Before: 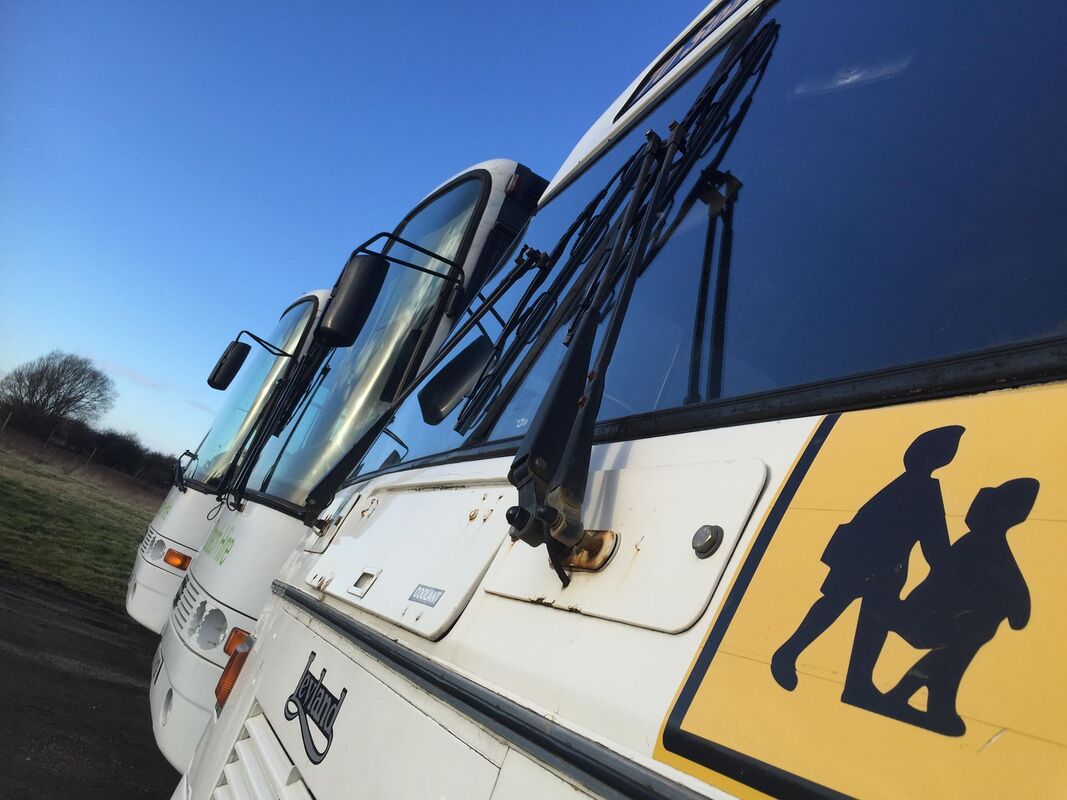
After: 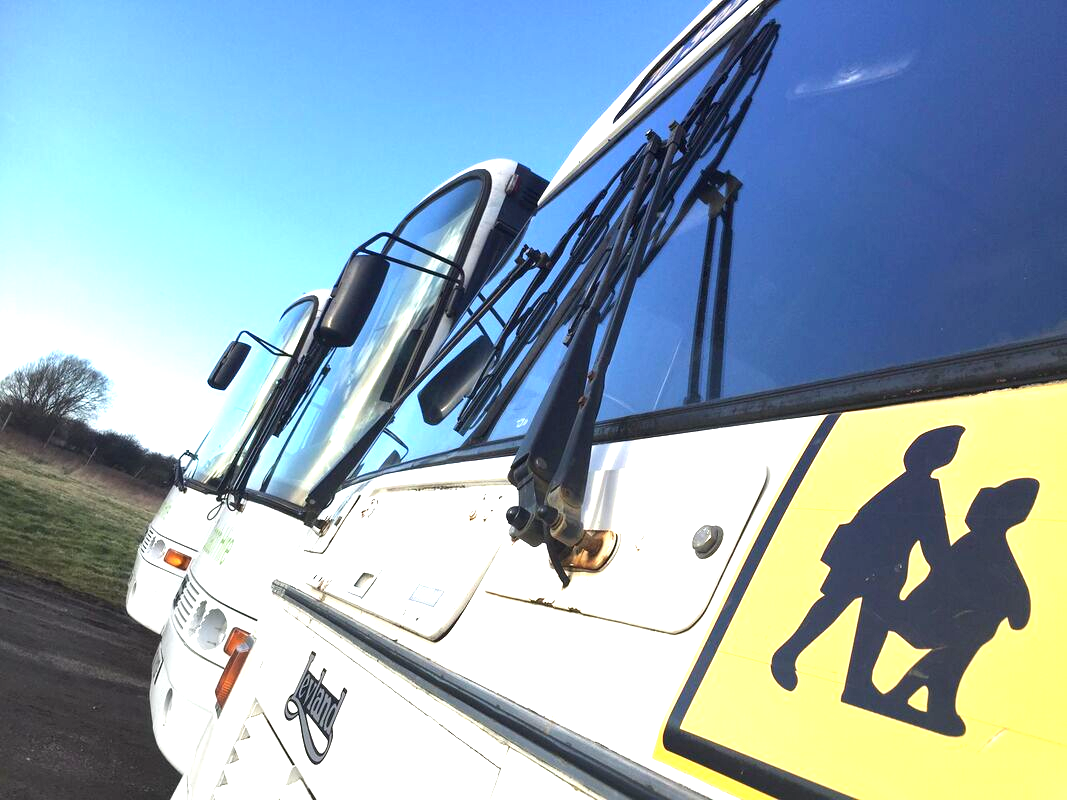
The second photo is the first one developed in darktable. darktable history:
exposure: black level correction 0, exposure 1.482 EV, compensate highlight preservation false
